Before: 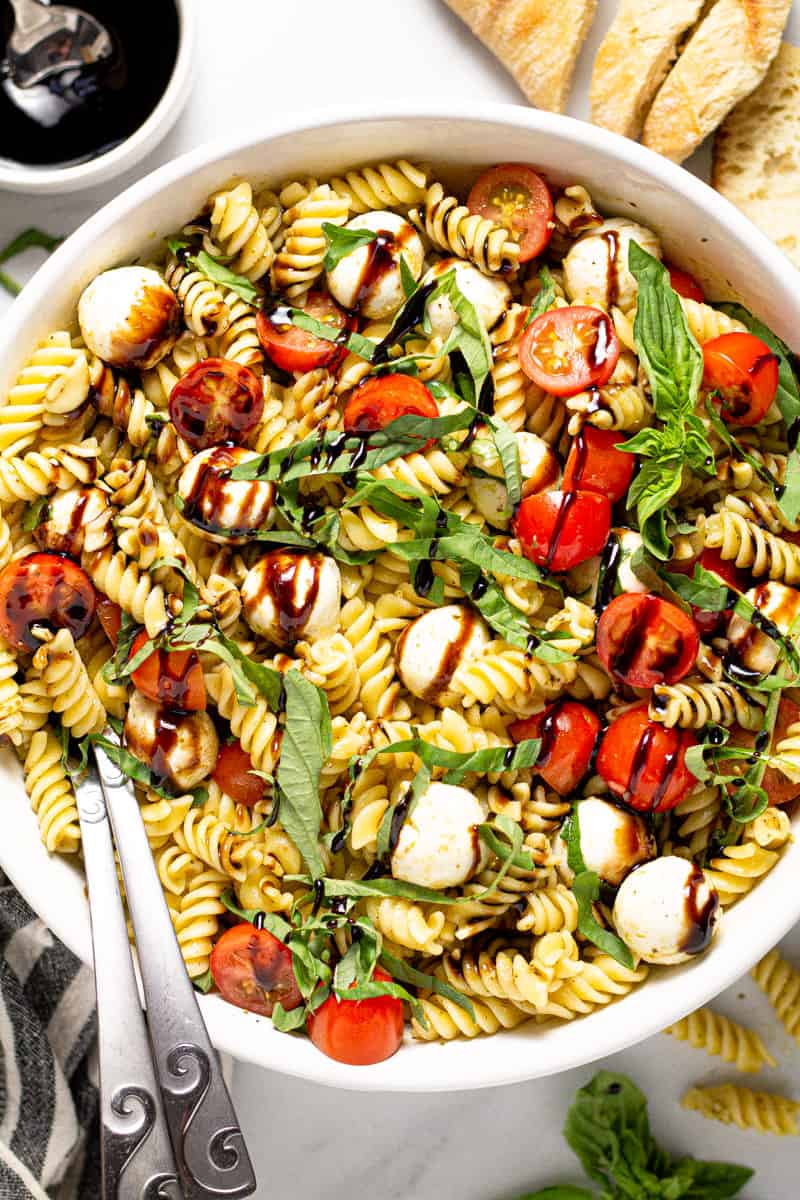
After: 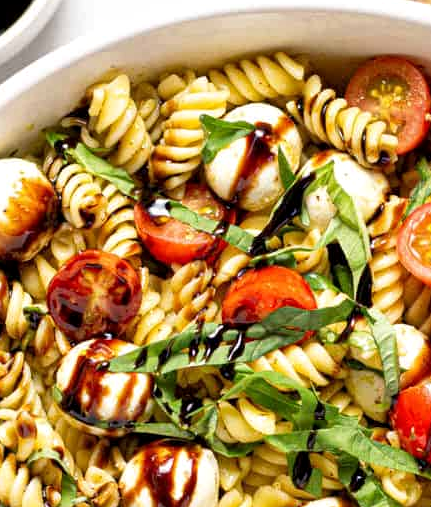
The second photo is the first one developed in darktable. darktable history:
local contrast: highlights 100%, shadows 100%, detail 120%, midtone range 0.2
crop: left 15.306%, top 9.065%, right 30.789%, bottom 48.638%
